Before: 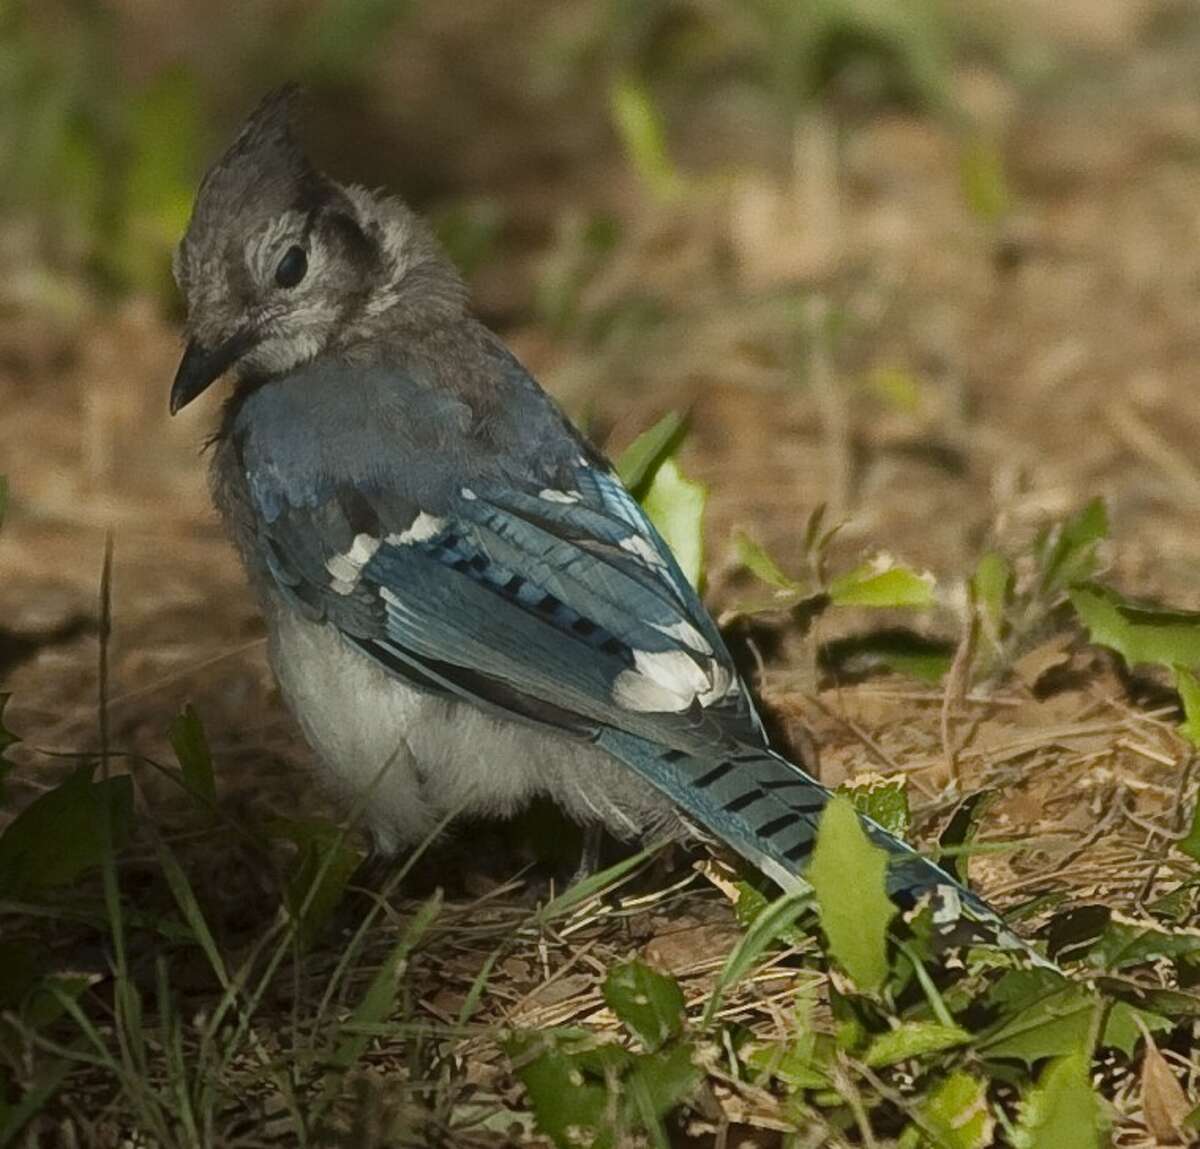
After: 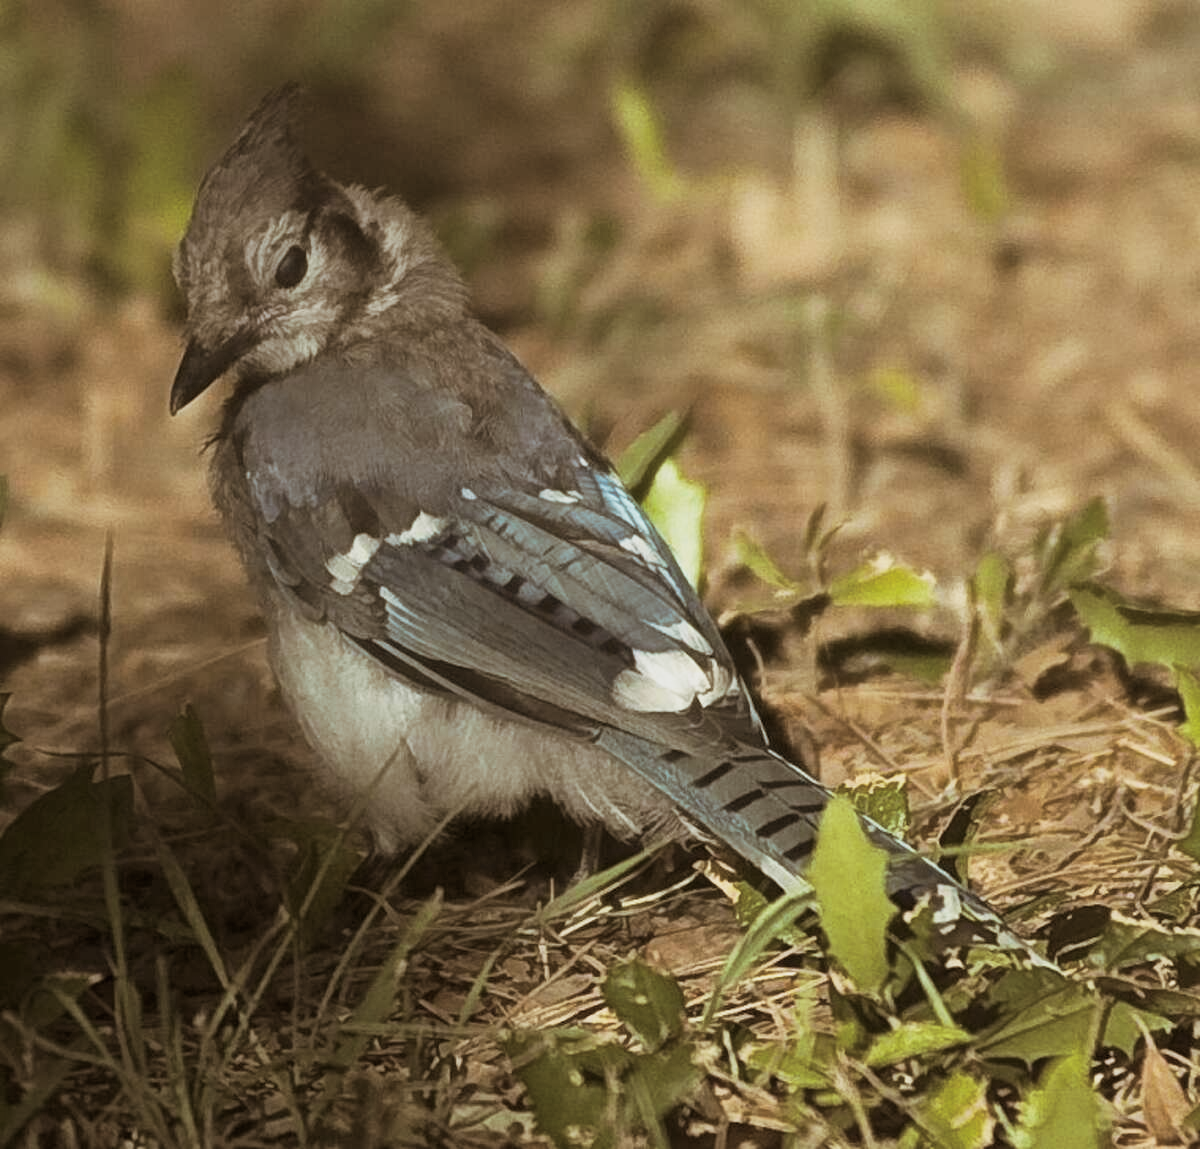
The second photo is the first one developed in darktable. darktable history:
base curve: curves: ch0 [(0, 0) (0.088, 0.125) (0.176, 0.251) (0.354, 0.501) (0.613, 0.749) (1, 0.877)], preserve colors none
split-toning: shadows › hue 32.4°, shadows › saturation 0.51, highlights › hue 180°, highlights › saturation 0, balance -60.17, compress 55.19%
